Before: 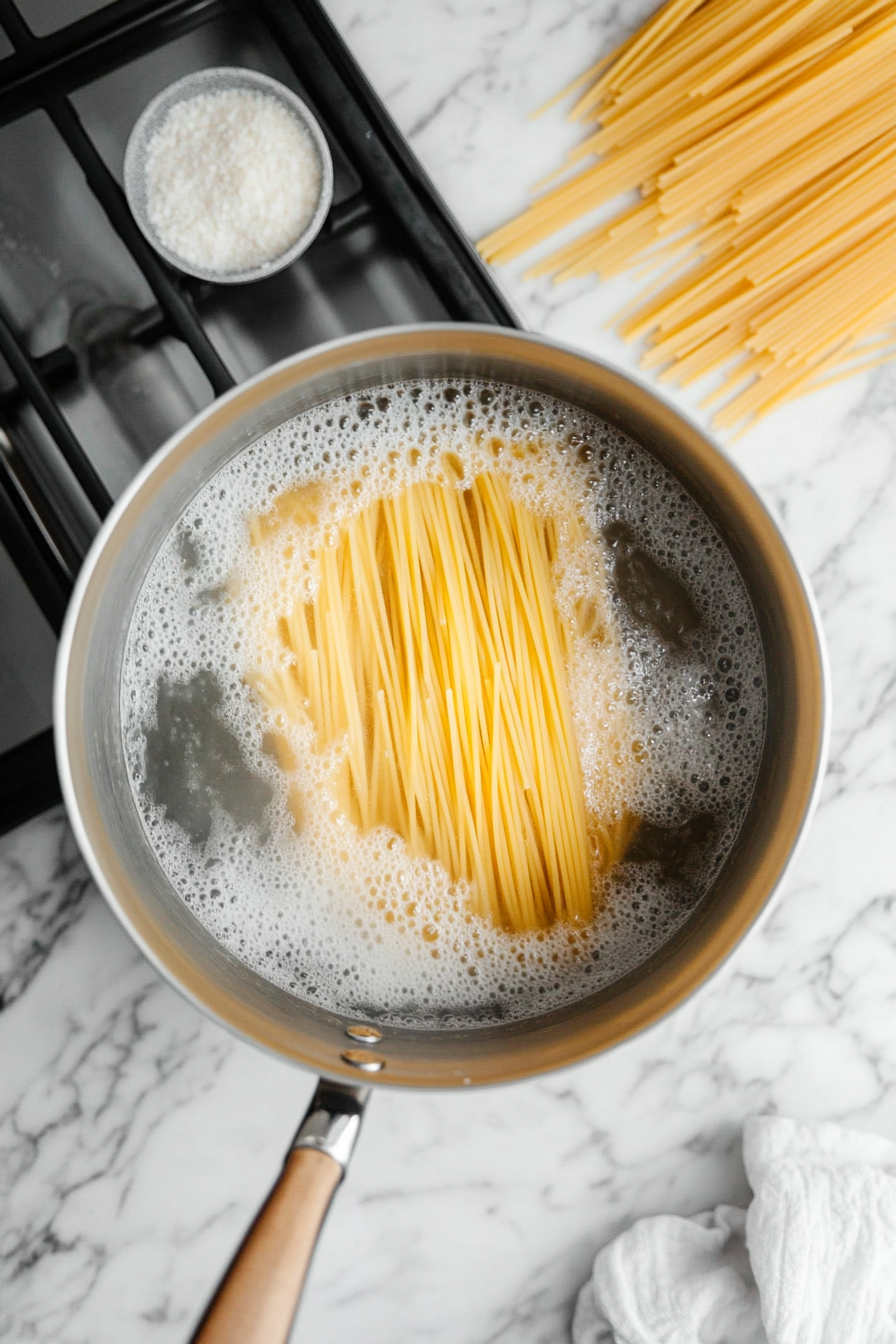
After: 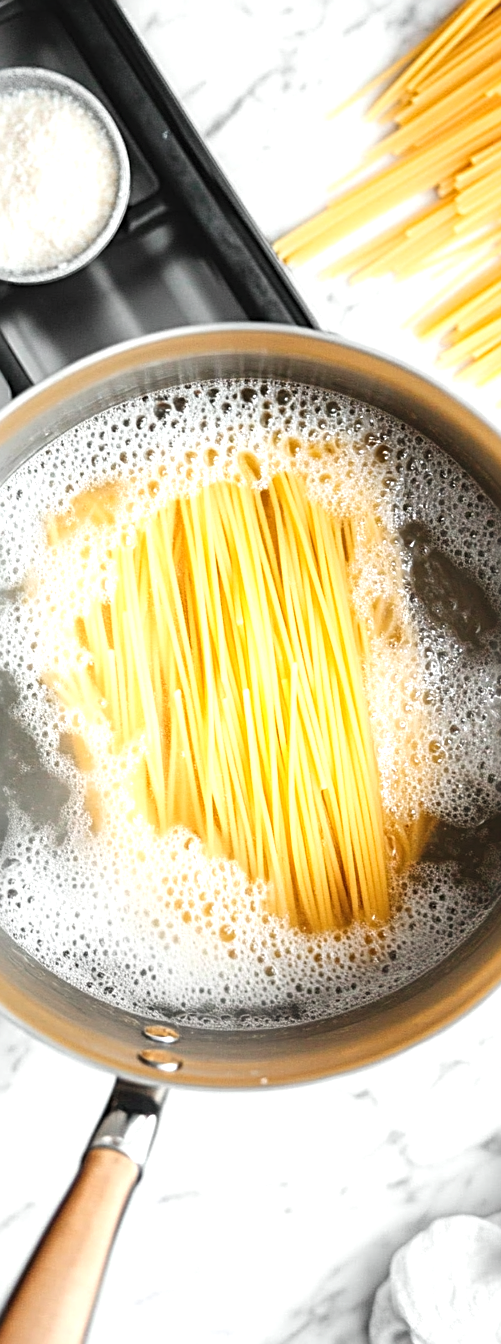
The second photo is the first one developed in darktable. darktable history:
crop and rotate: left 22.694%, right 21.329%
exposure: black level correction -0.002, exposure 0.706 EV, compensate highlight preservation false
sharpen: radius 3.123
